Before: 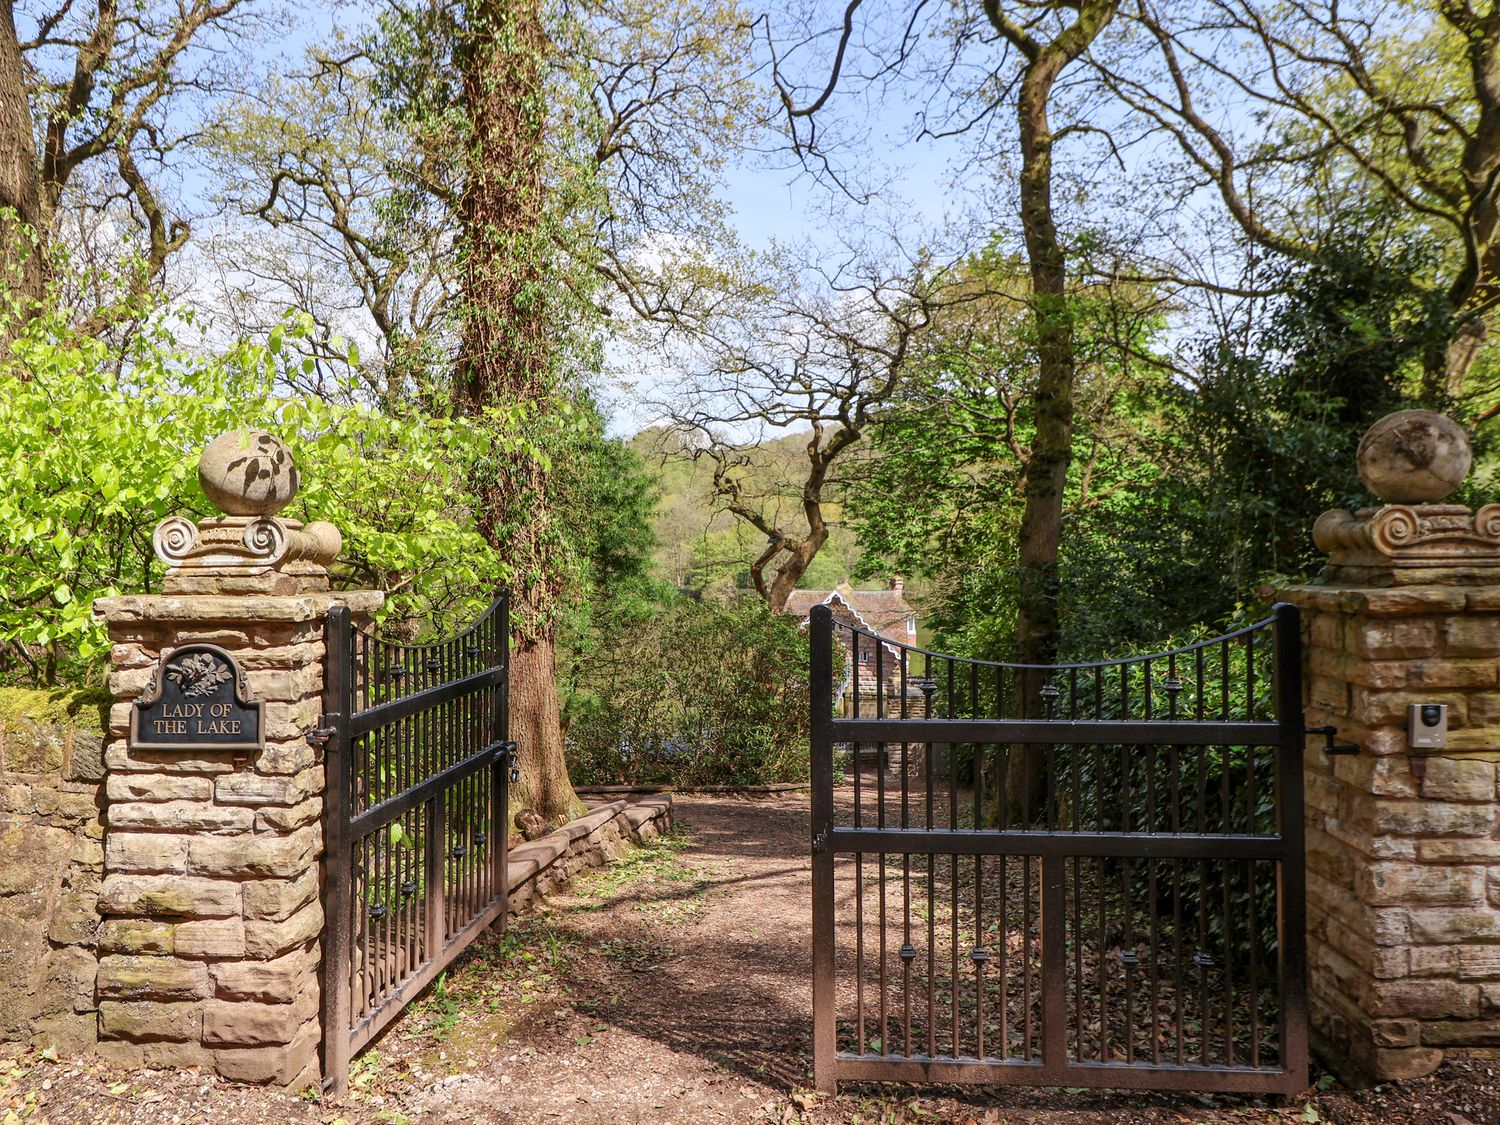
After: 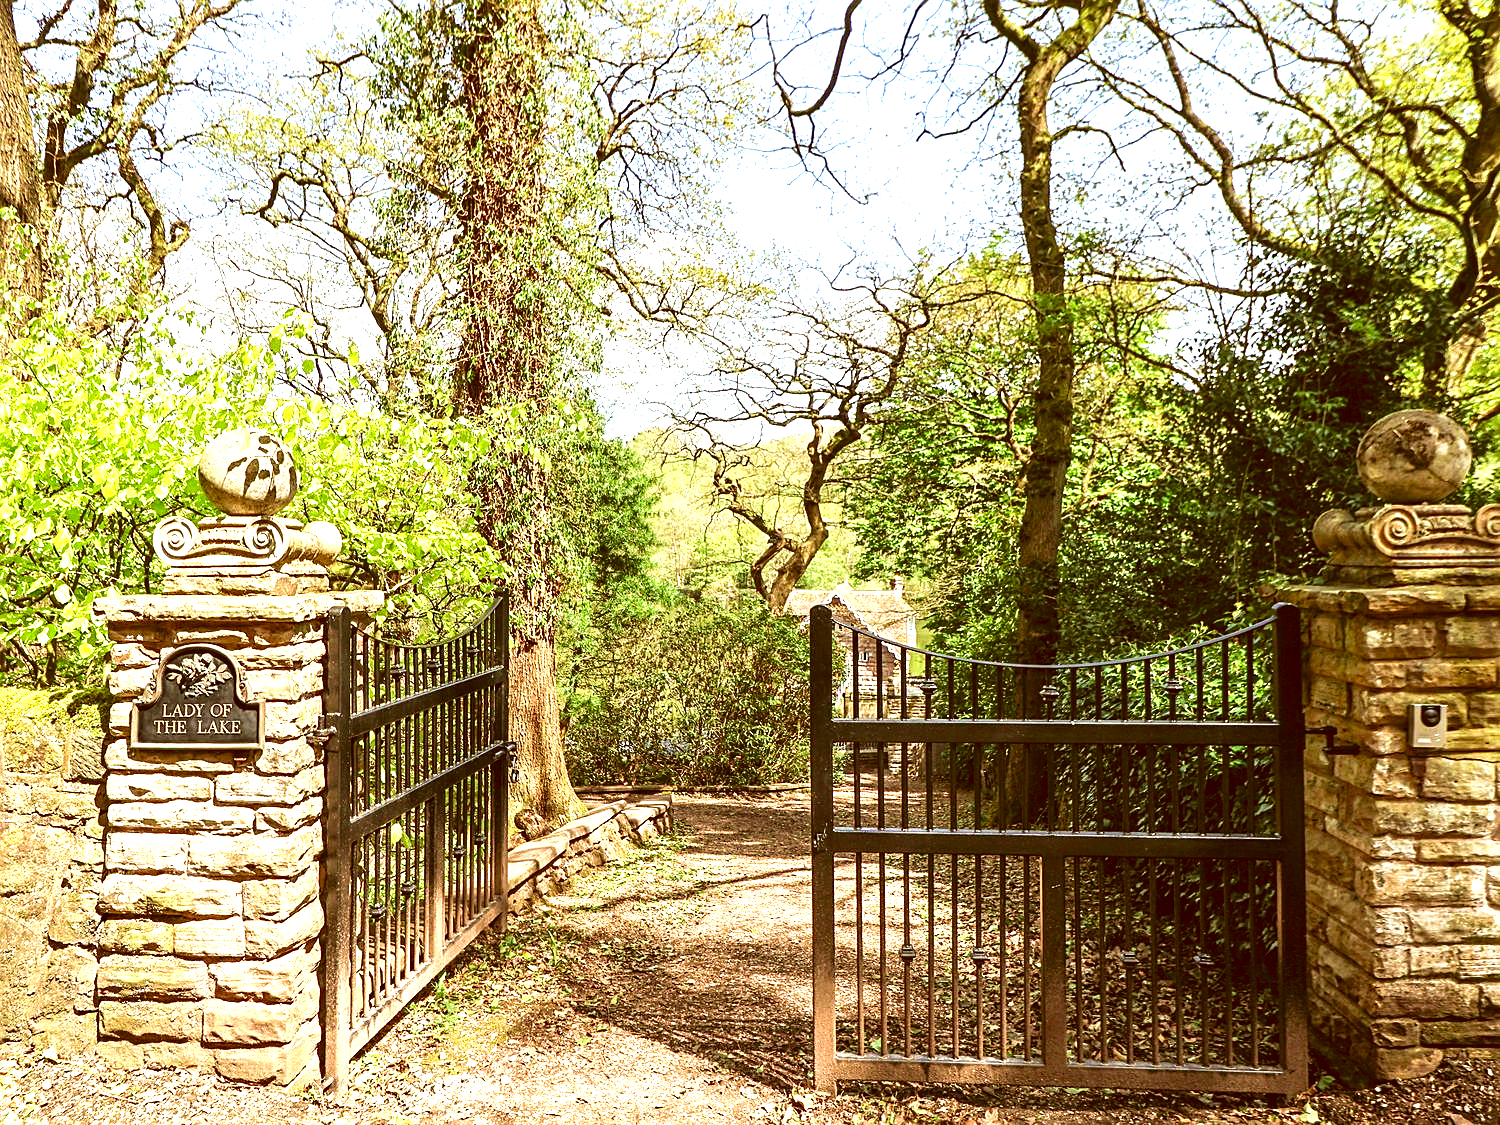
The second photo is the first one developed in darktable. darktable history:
sharpen: on, module defaults
tone equalizer: -8 EV -0.417 EV, -7 EV -0.389 EV, -6 EV -0.333 EV, -5 EV -0.222 EV, -3 EV 0.222 EV, -2 EV 0.333 EV, -1 EV 0.389 EV, +0 EV 0.417 EV, edges refinement/feathering 500, mask exposure compensation -1.57 EV, preserve details no
exposure: black level correction 0, exposure 1 EV, compensate highlight preservation false
color correction: highlights a* -5.94, highlights b* 9.48, shadows a* 10.12, shadows b* 23.94
velvia: strength 45%
